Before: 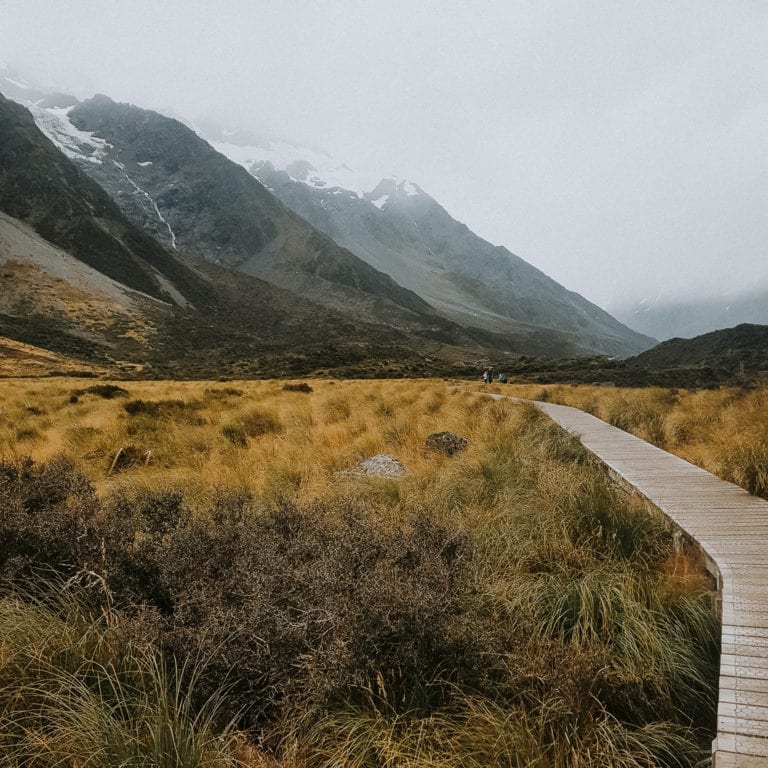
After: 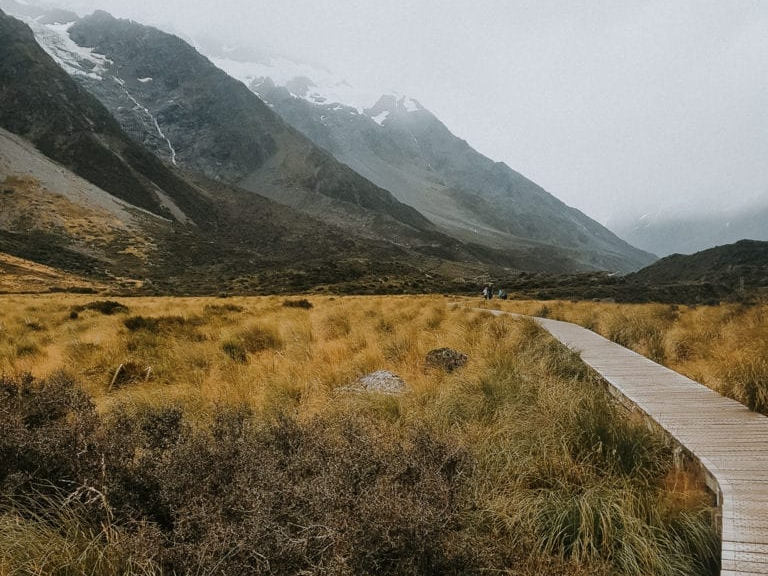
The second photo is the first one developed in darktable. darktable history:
crop: top 11.012%, bottom 13.939%
